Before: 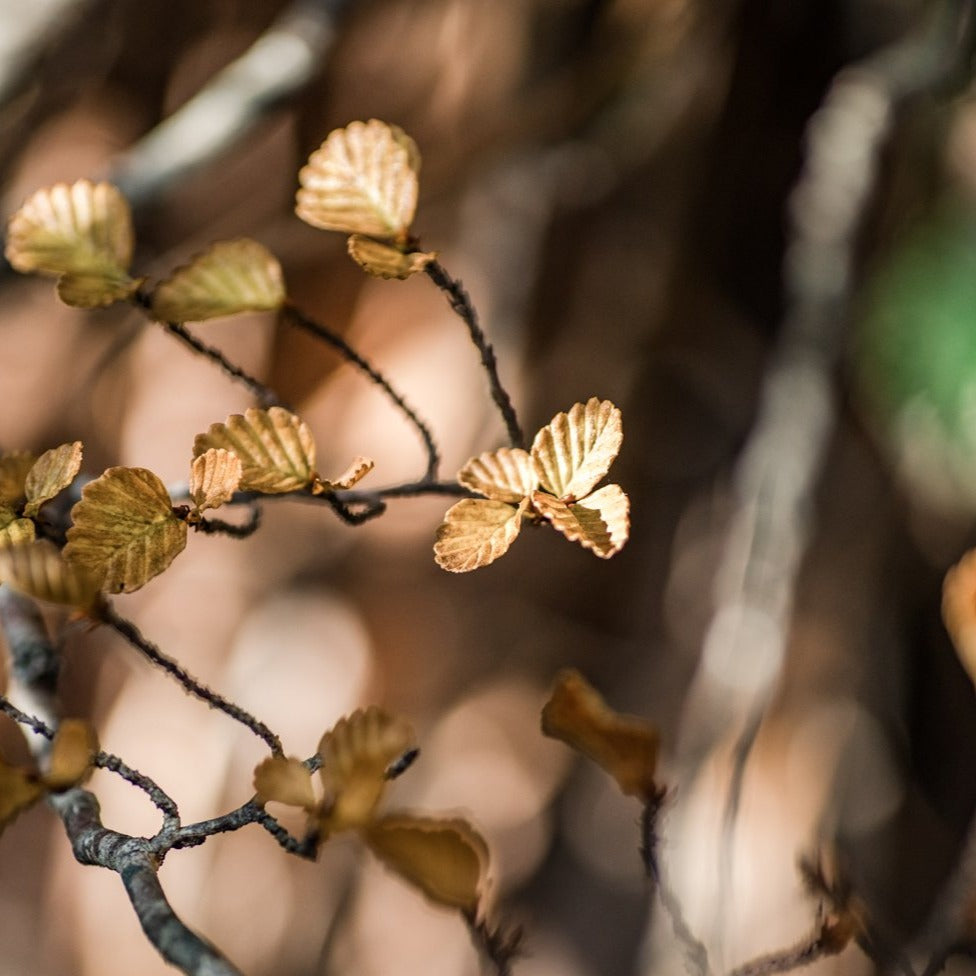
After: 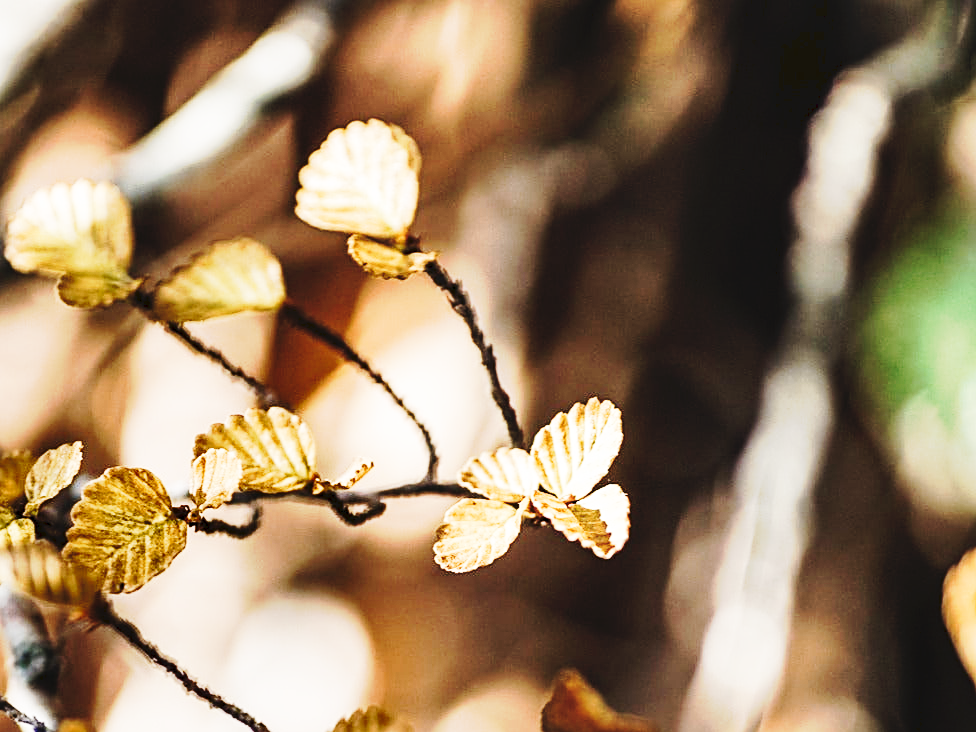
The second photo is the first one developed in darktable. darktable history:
crop: bottom 24.989%
exposure: exposure -0.177 EV, compensate highlight preservation false
shadows and highlights: low approximation 0.01, soften with gaussian
sharpen: on, module defaults
base curve: curves: ch0 [(0, 0) (0.012, 0.01) (0.073, 0.168) (0.31, 0.711) (0.645, 0.957) (1, 1)], preserve colors none
color correction: highlights b* 0.011, saturation 0.792
tone curve: curves: ch0 [(0, 0) (0.003, 0.045) (0.011, 0.054) (0.025, 0.069) (0.044, 0.083) (0.069, 0.101) (0.1, 0.119) (0.136, 0.146) (0.177, 0.177) (0.224, 0.221) (0.277, 0.277) (0.335, 0.362) (0.399, 0.452) (0.468, 0.571) (0.543, 0.666) (0.623, 0.758) (0.709, 0.853) (0.801, 0.896) (0.898, 0.945) (1, 1)], preserve colors none
